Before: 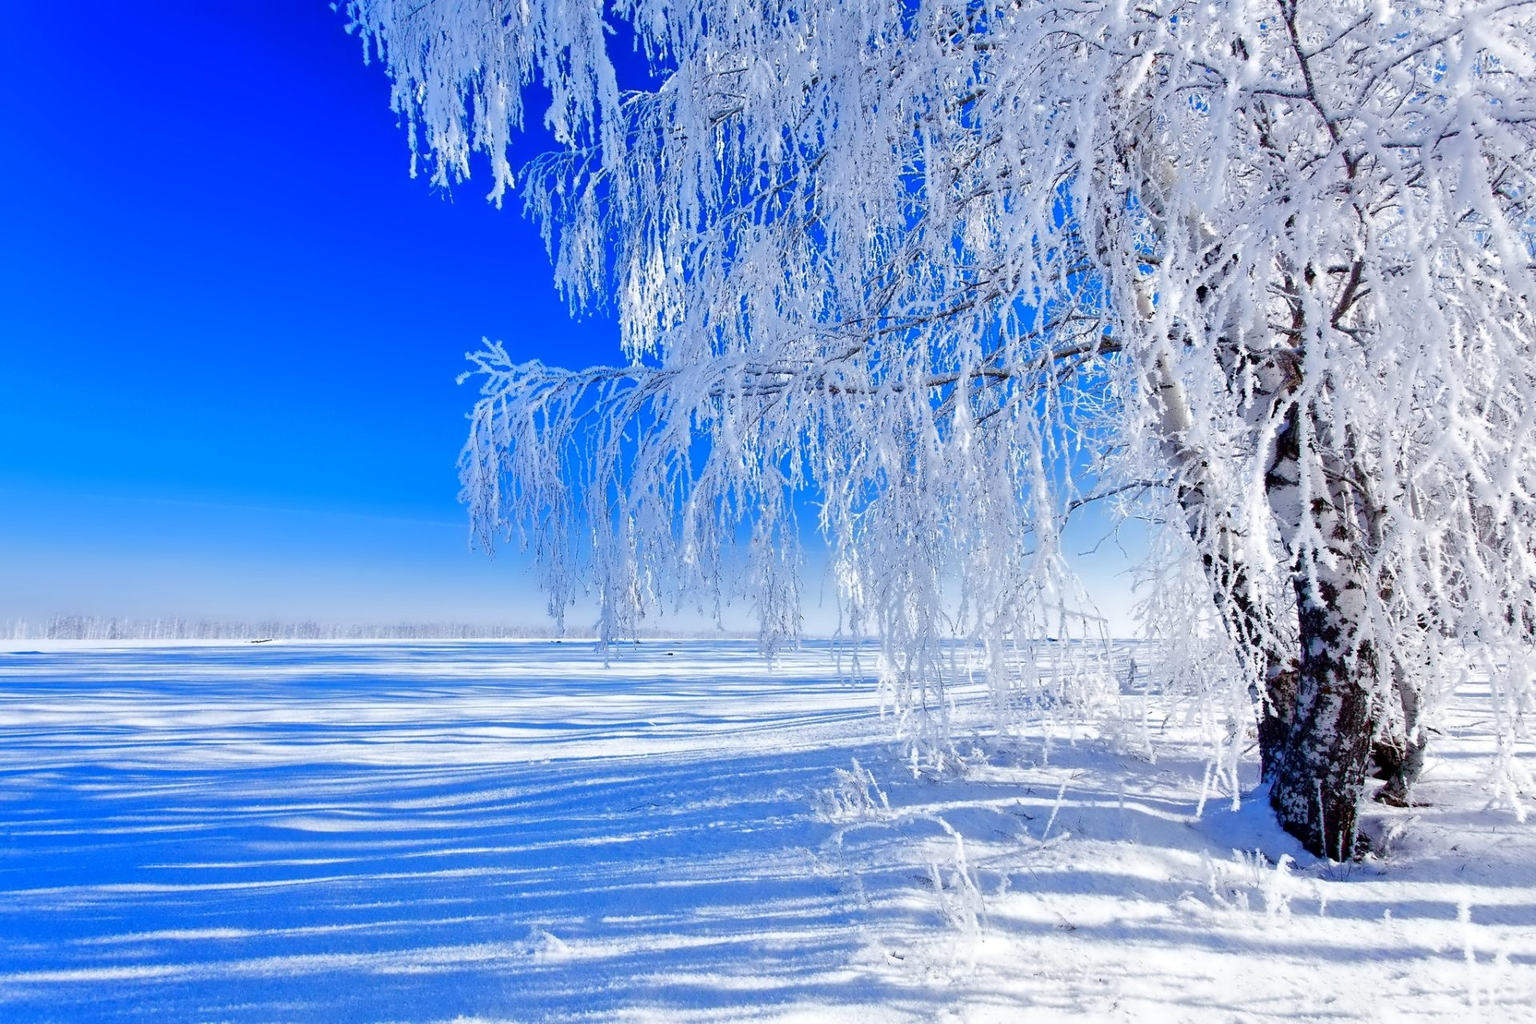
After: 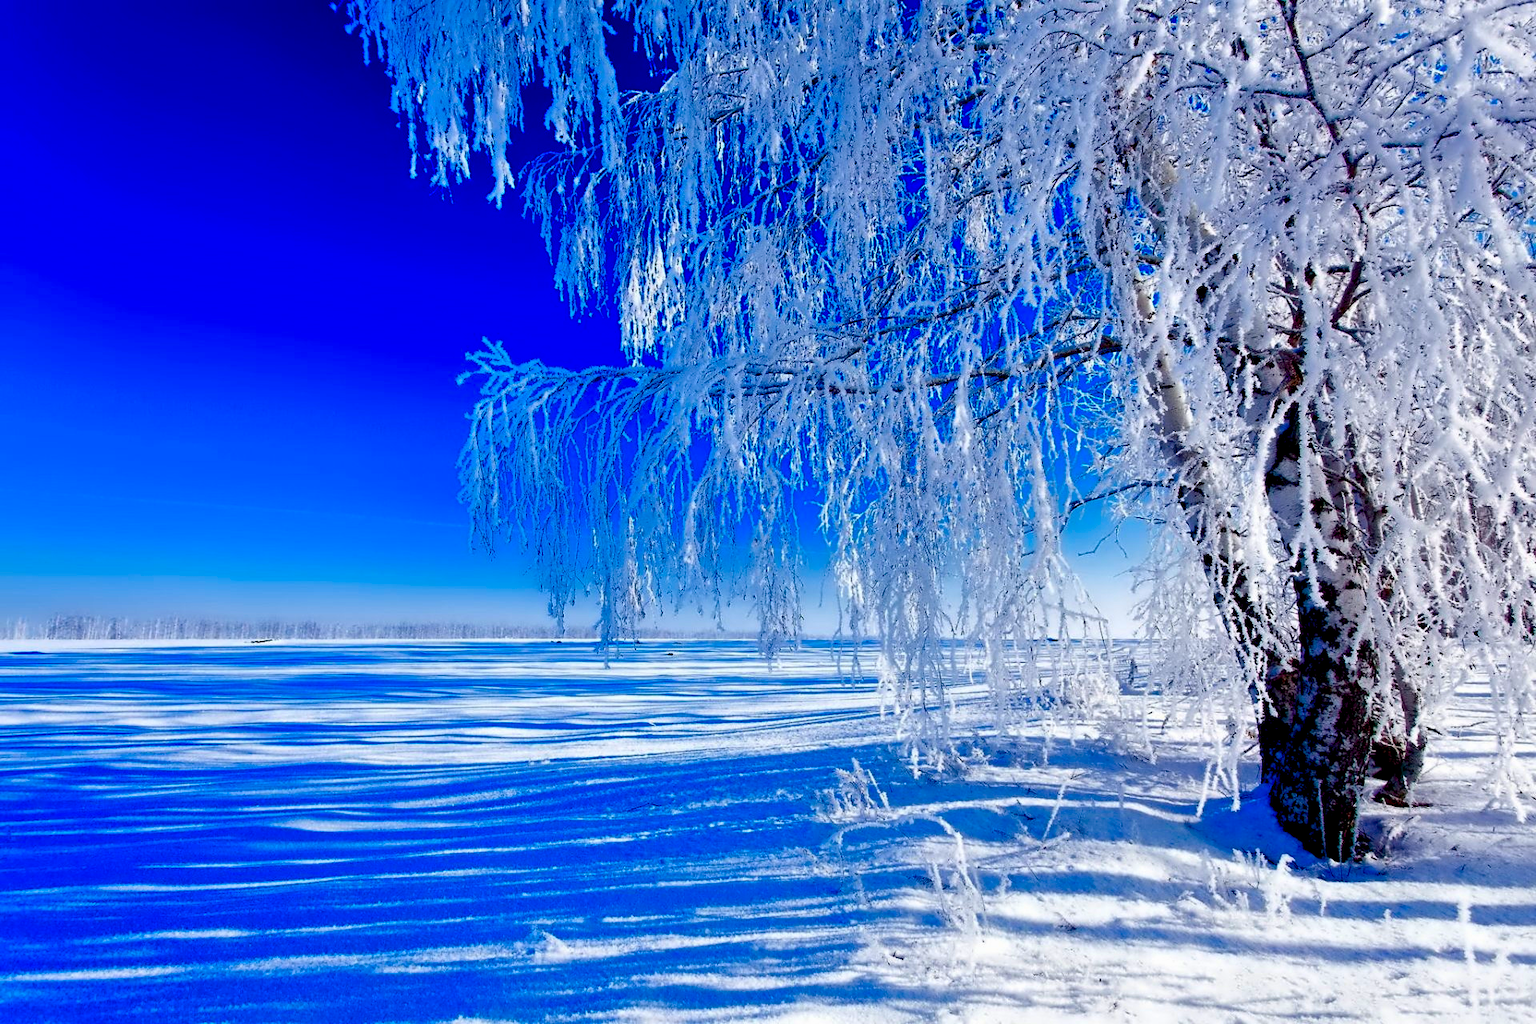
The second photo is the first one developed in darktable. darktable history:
color balance rgb: global offset › luminance -1.447%, perceptual saturation grading › global saturation 36.508%, perceptual saturation grading › shadows 36.227%, global vibrance 20%
contrast brightness saturation: contrast 0.095, brightness -0.267, saturation 0.148
